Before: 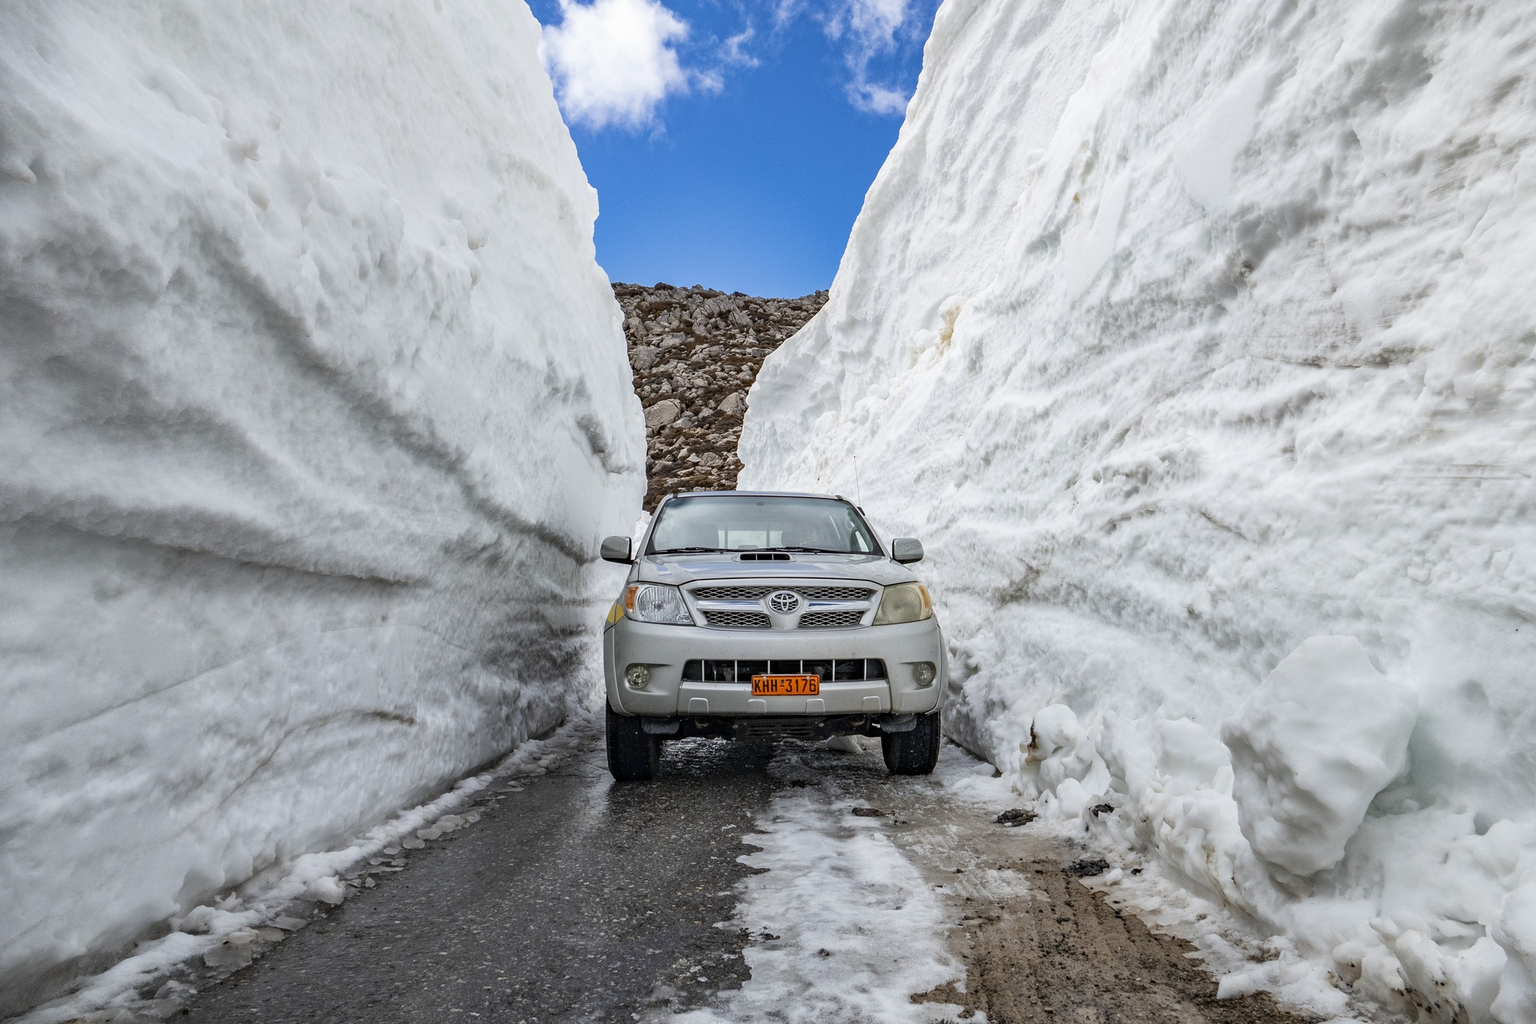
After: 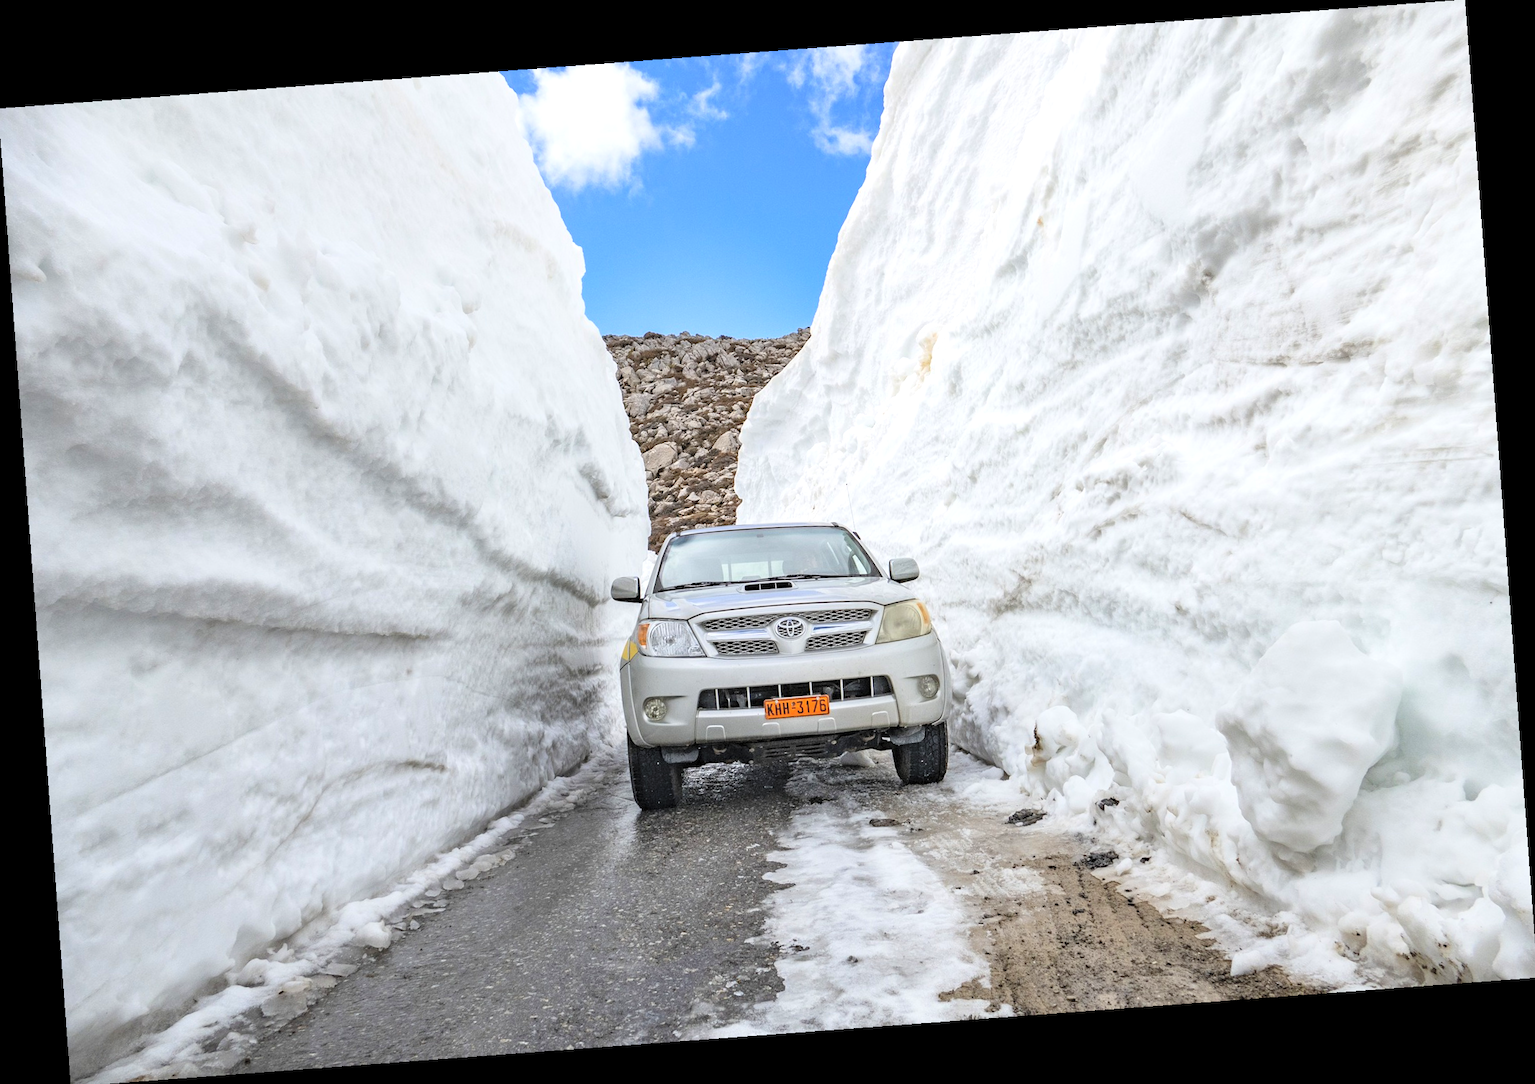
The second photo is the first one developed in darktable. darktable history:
crop and rotate: left 0.126%
rotate and perspective: rotation -4.25°, automatic cropping off
exposure: exposure 0.3 EV, compensate highlight preservation false
contrast brightness saturation: contrast 0.1, brightness 0.3, saturation 0.14
